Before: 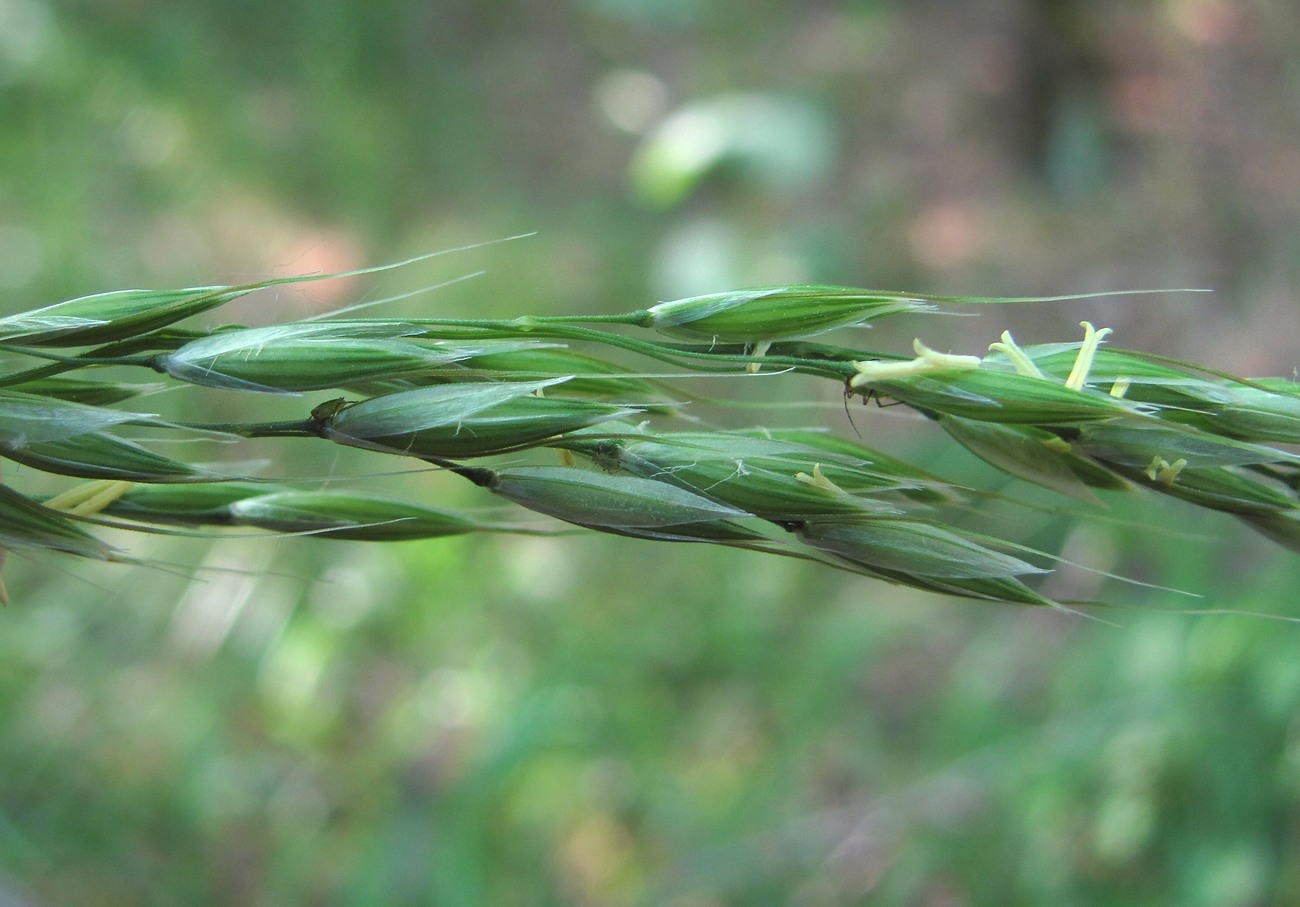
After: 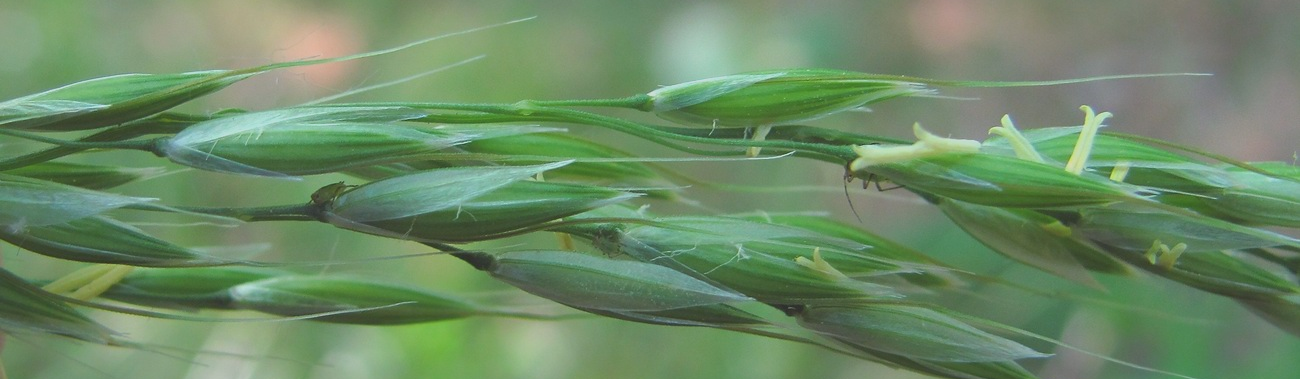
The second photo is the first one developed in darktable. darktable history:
local contrast: detail 70%
crop and rotate: top 23.84%, bottom 34.294%
